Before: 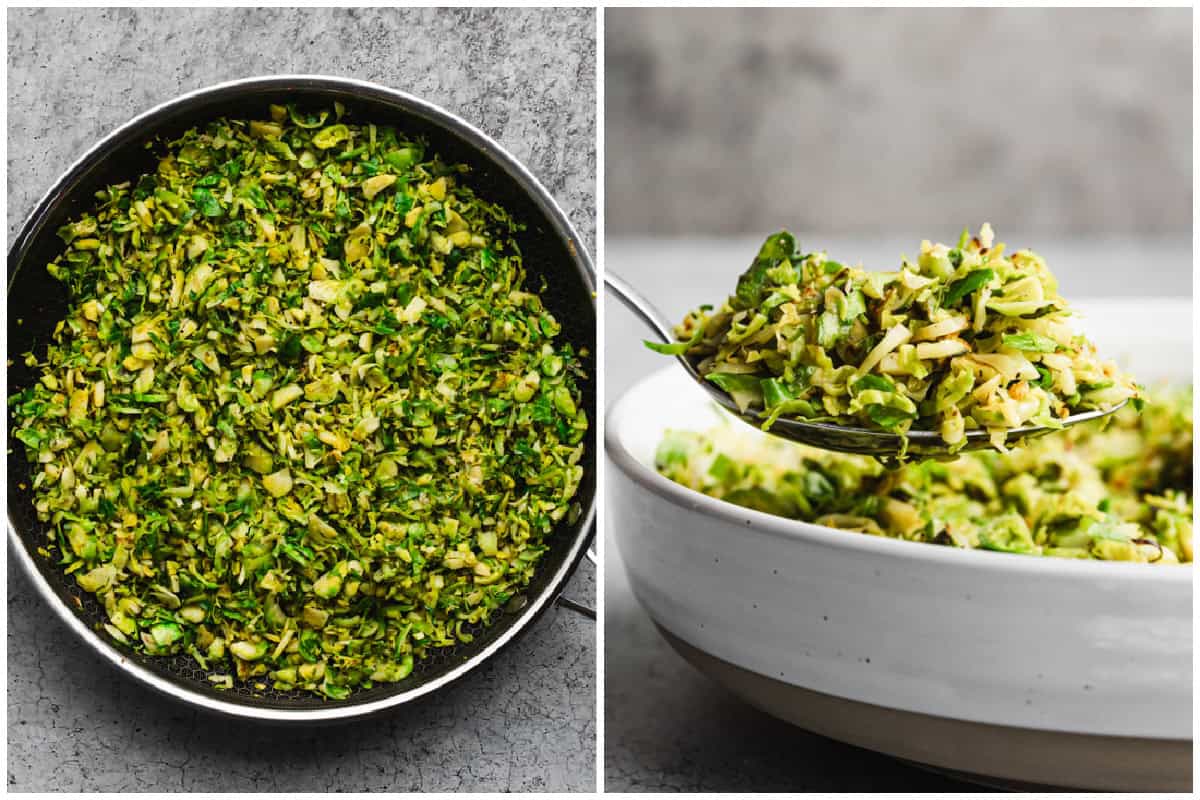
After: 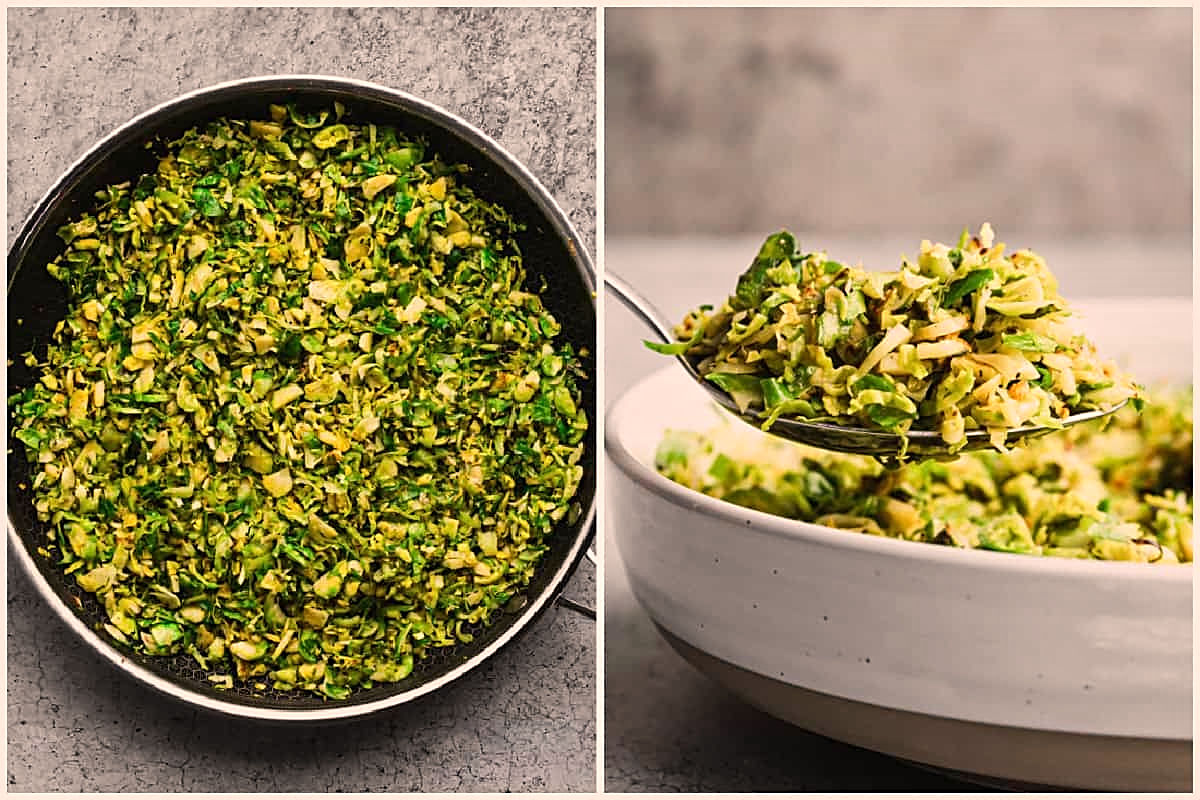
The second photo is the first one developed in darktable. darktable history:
tone equalizer: -8 EV -0.002 EV, -7 EV 0.005 EV, -6 EV -0.009 EV, -5 EV 0.011 EV, -4 EV -0.012 EV, -3 EV 0.007 EV, -2 EV -0.062 EV, -1 EV -0.293 EV, +0 EV -0.582 EV, smoothing diameter 2%, edges refinement/feathering 20, mask exposure compensation -1.57 EV, filter diffusion 5
sharpen: on, module defaults
white balance: red 1.127, blue 0.943
